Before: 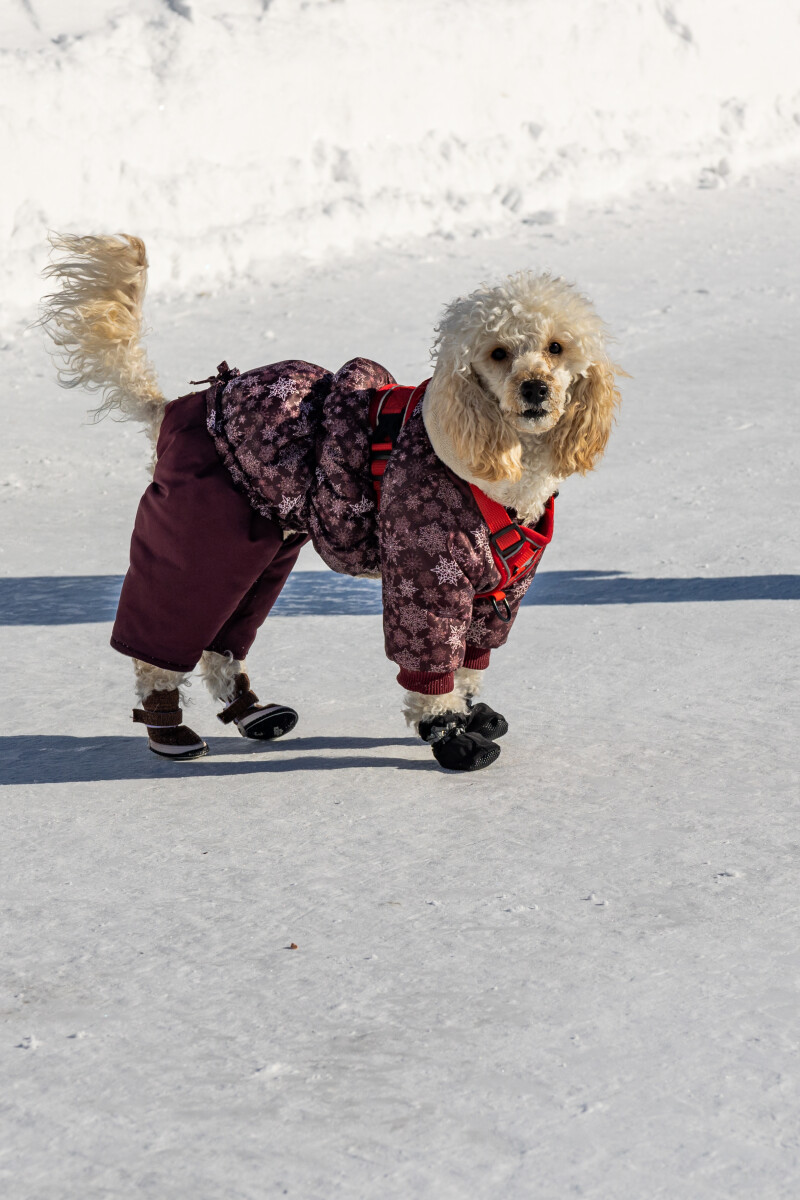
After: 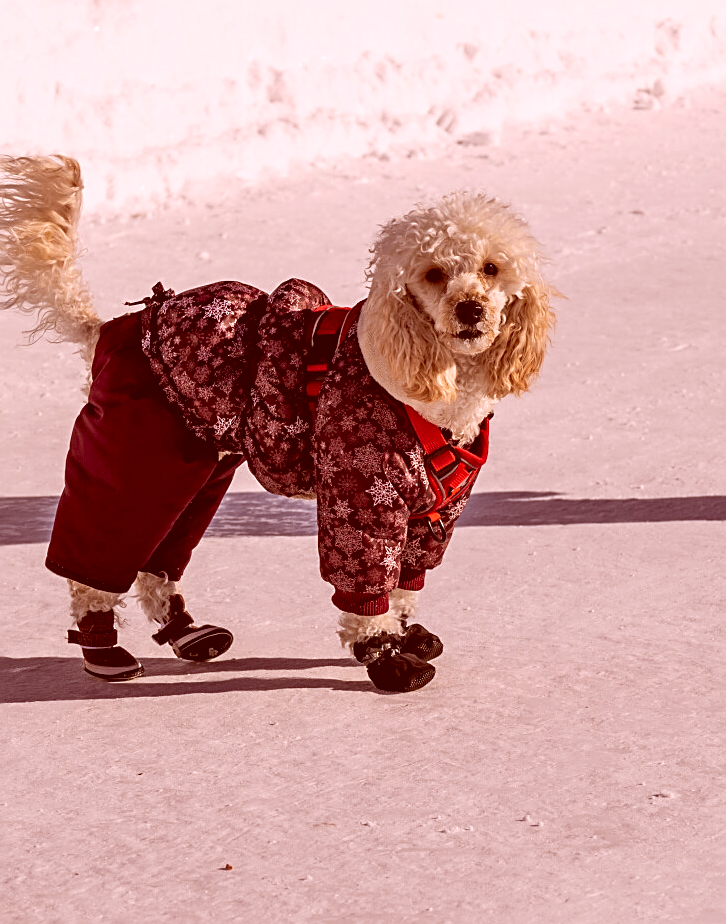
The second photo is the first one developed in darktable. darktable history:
crop: left 8.155%, top 6.611%, bottom 15.385%
sharpen: on, module defaults
white balance: red 1.029, blue 0.92
color correction: highlights a* 9.03, highlights b* 8.71, shadows a* 40, shadows b* 40, saturation 0.8
color calibration: output R [1.063, -0.012, -0.003, 0], output B [-0.079, 0.047, 1, 0], illuminant custom, x 0.389, y 0.387, temperature 3838.64 K
